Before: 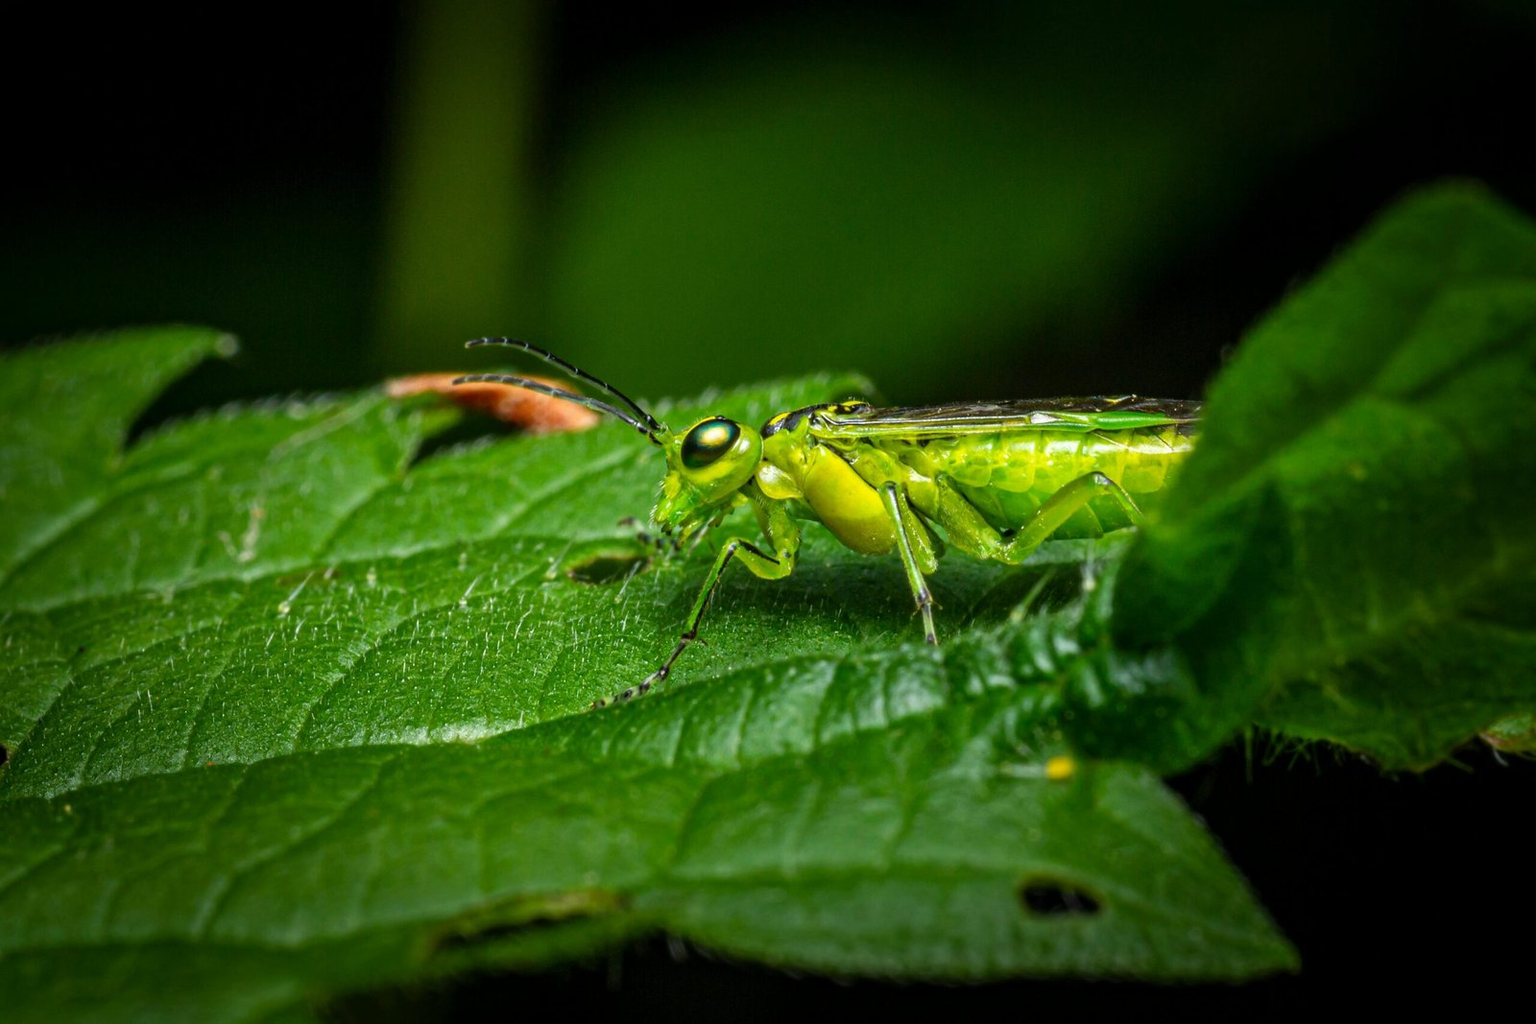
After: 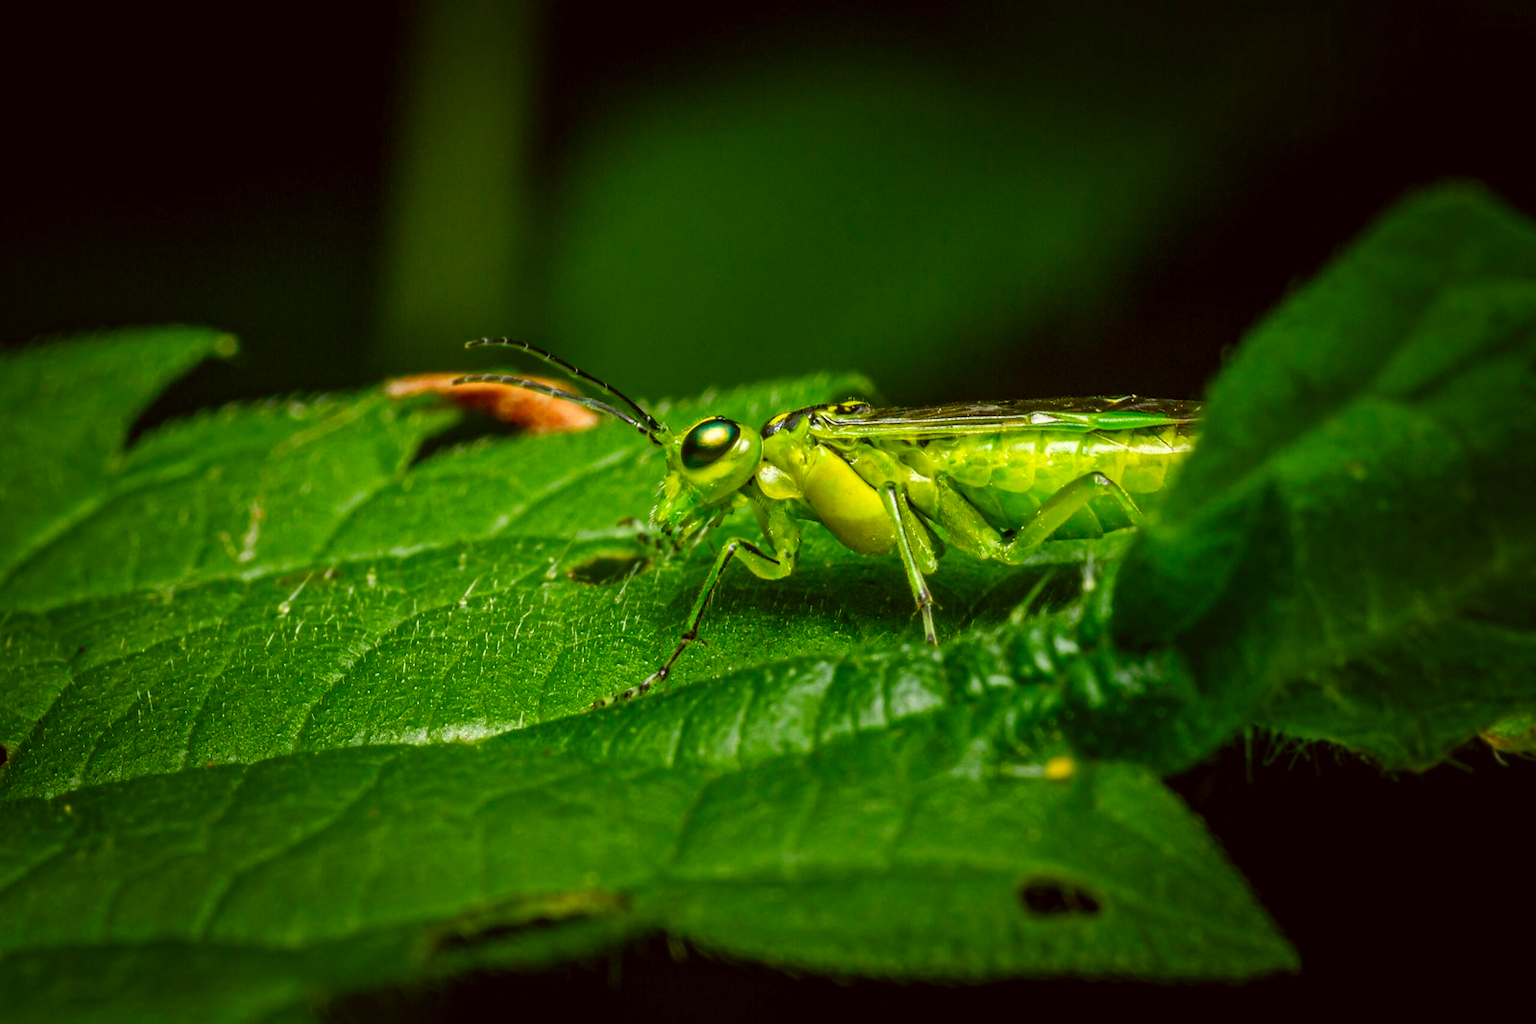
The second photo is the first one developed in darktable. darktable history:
color balance rgb: perceptual saturation grading › global saturation 20%, perceptual saturation grading › highlights -25%, perceptual saturation grading › shadows 50%
color correction: highlights a* -1.43, highlights b* 10.12, shadows a* 0.395, shadows b* 19.35
